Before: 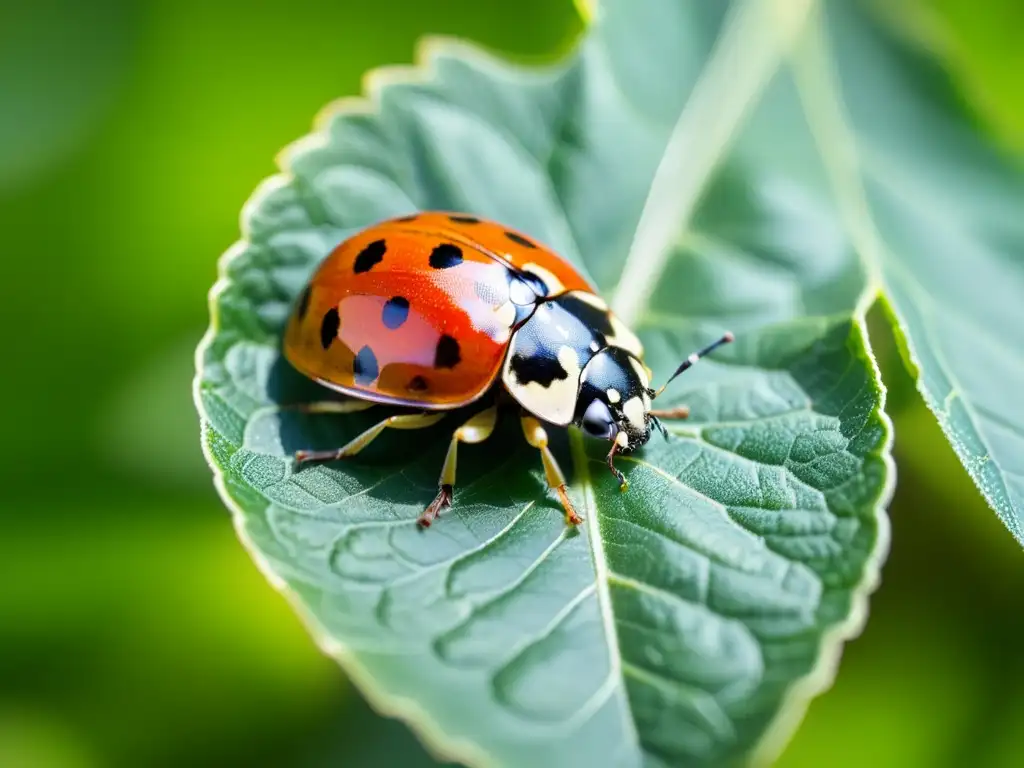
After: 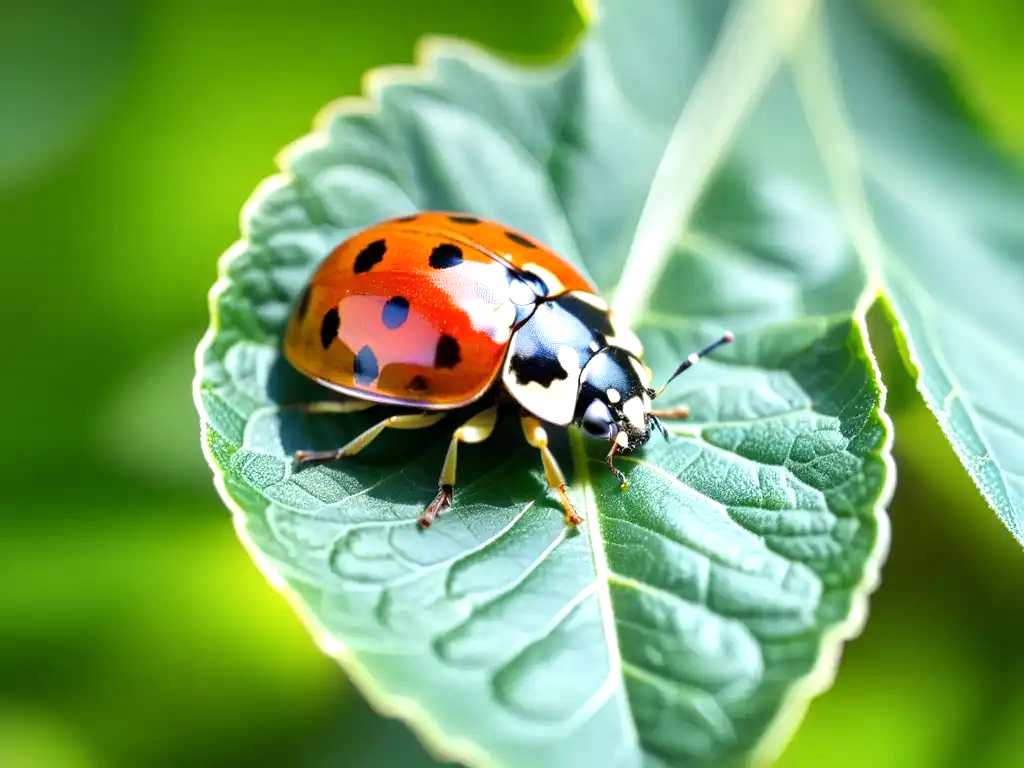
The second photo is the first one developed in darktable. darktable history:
graduated density: on, module defaults
local contrast: mode bilateral grid, contrast 20, coarseness 50, detail 120%, midtone range 0.2
exposure: black level correction 0, exposure 0.7 EV, compensate exposure bias true, compensate highlight preservation false
